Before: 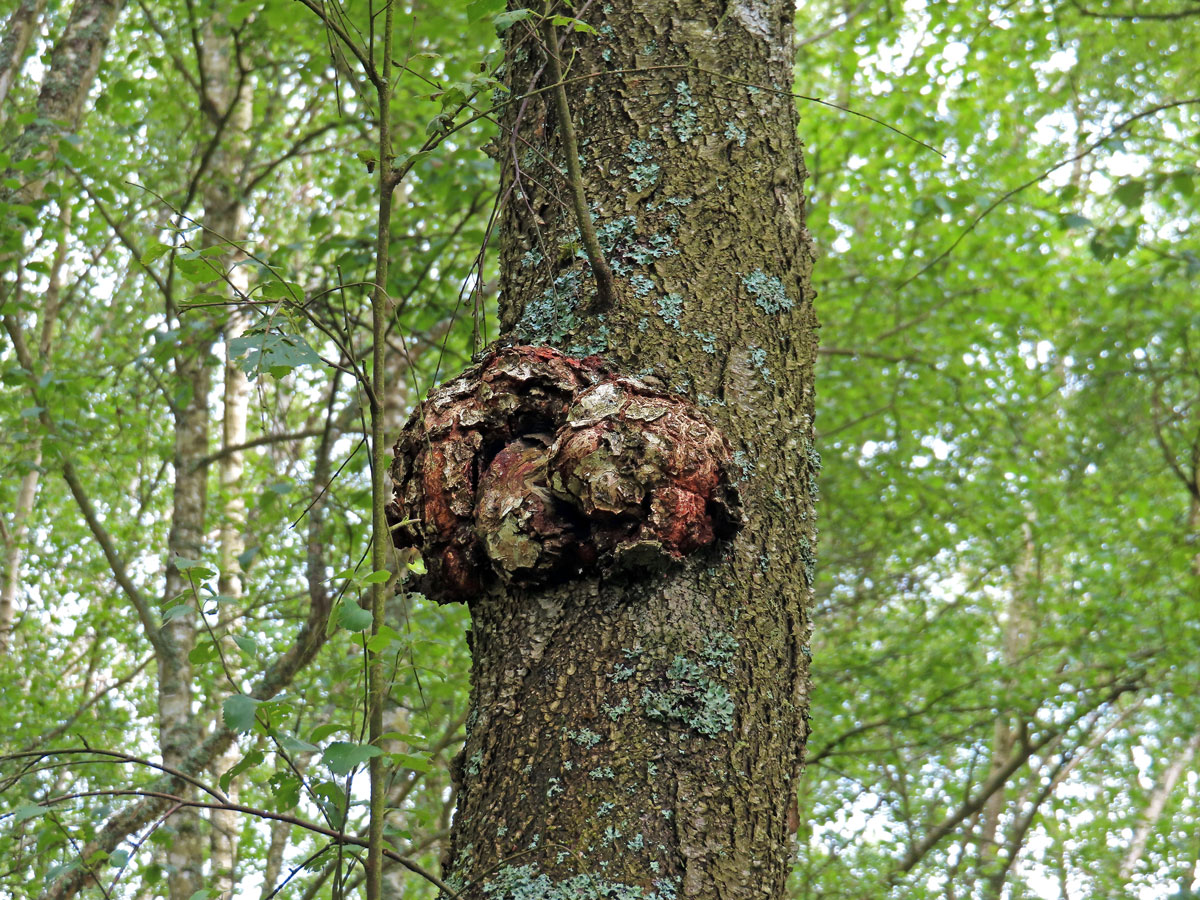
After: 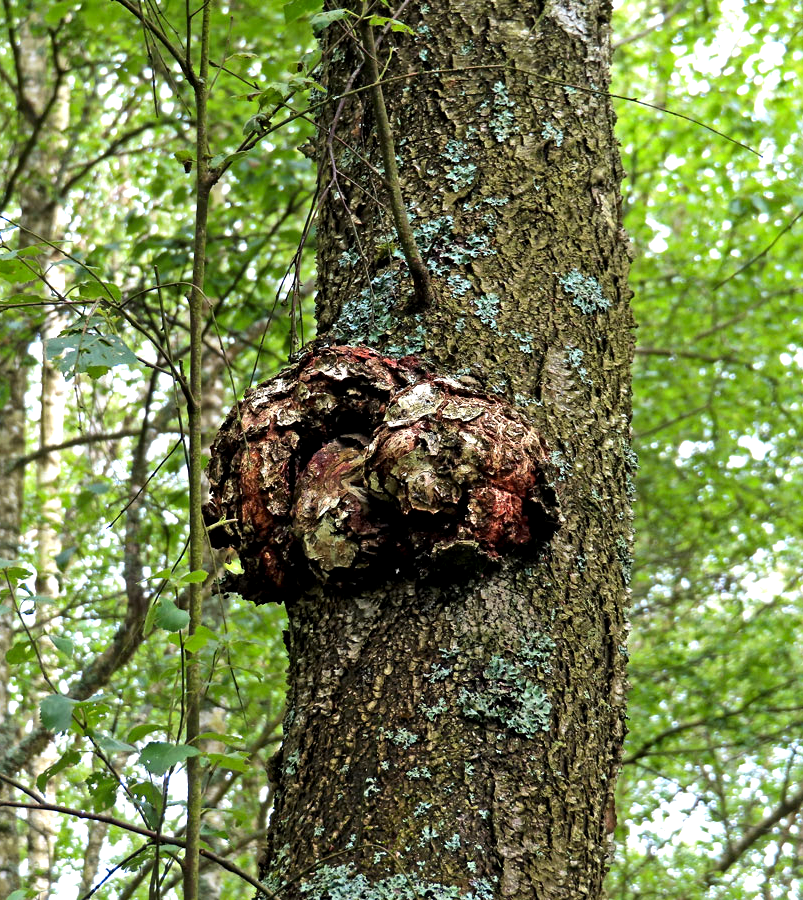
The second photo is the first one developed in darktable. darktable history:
tone equalizer: -8 EV -0.752 EV, -7 EV -0.681 EV, -6 EV -0.609 EV, -5 EV -0.393 EV, -3 EV 0.365 EV, -2 EV 0.6 EV, -1 EV 0.687 EV, +0 EV 0.727 EV, edges refinement/feathering 500, mask exposure compensation -1.57 EV, preserve details no
crop and rotate: left 15.254%, right 17.818%
exposure: black level correction 0.009, compensate highlight preservation false
